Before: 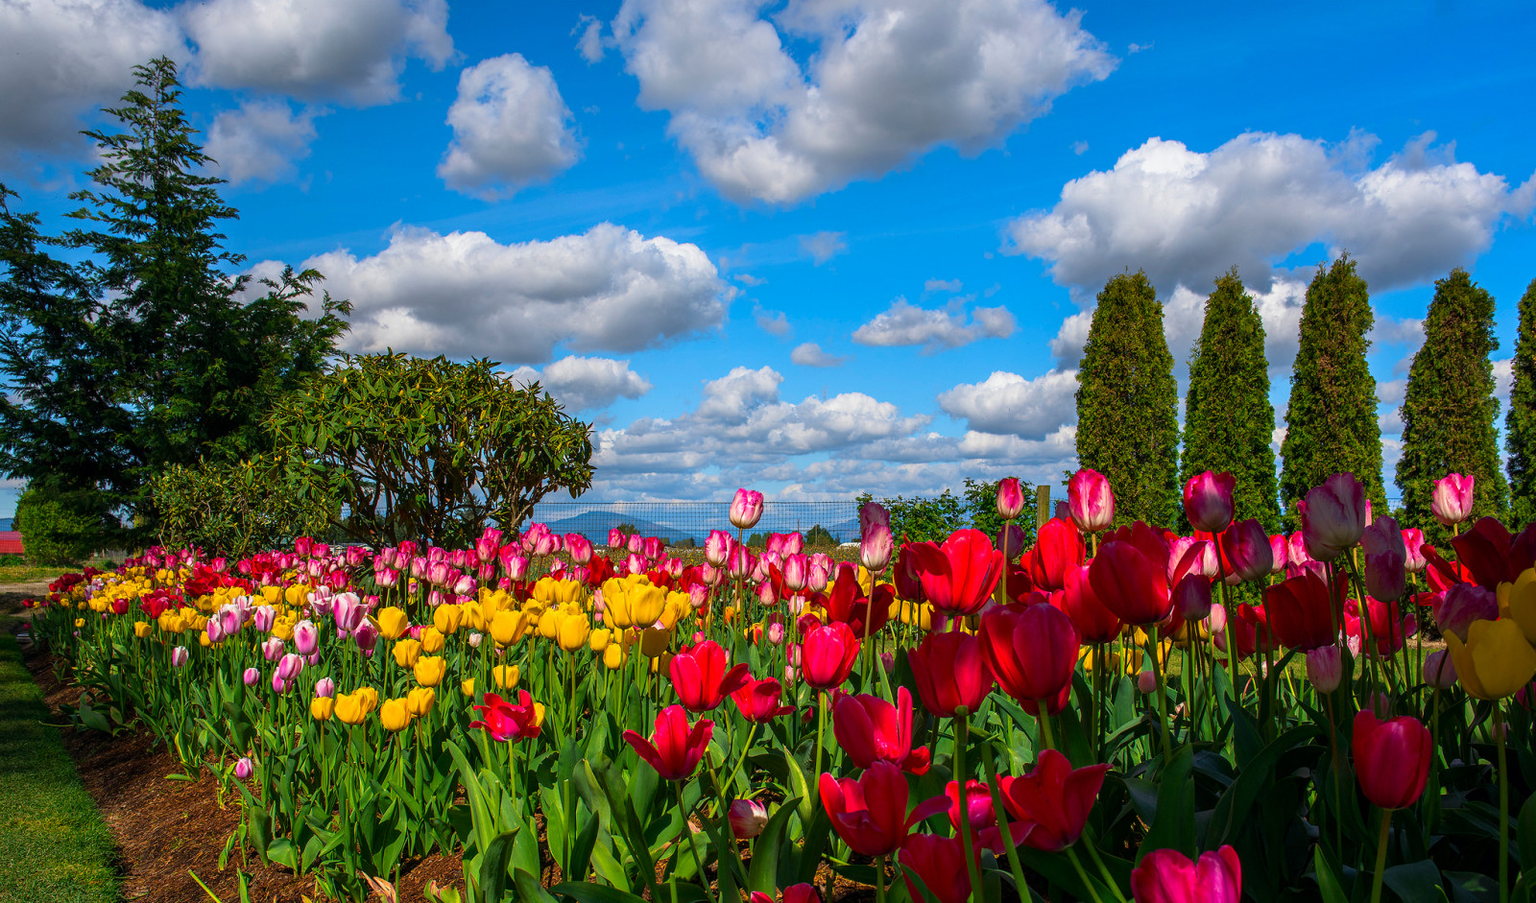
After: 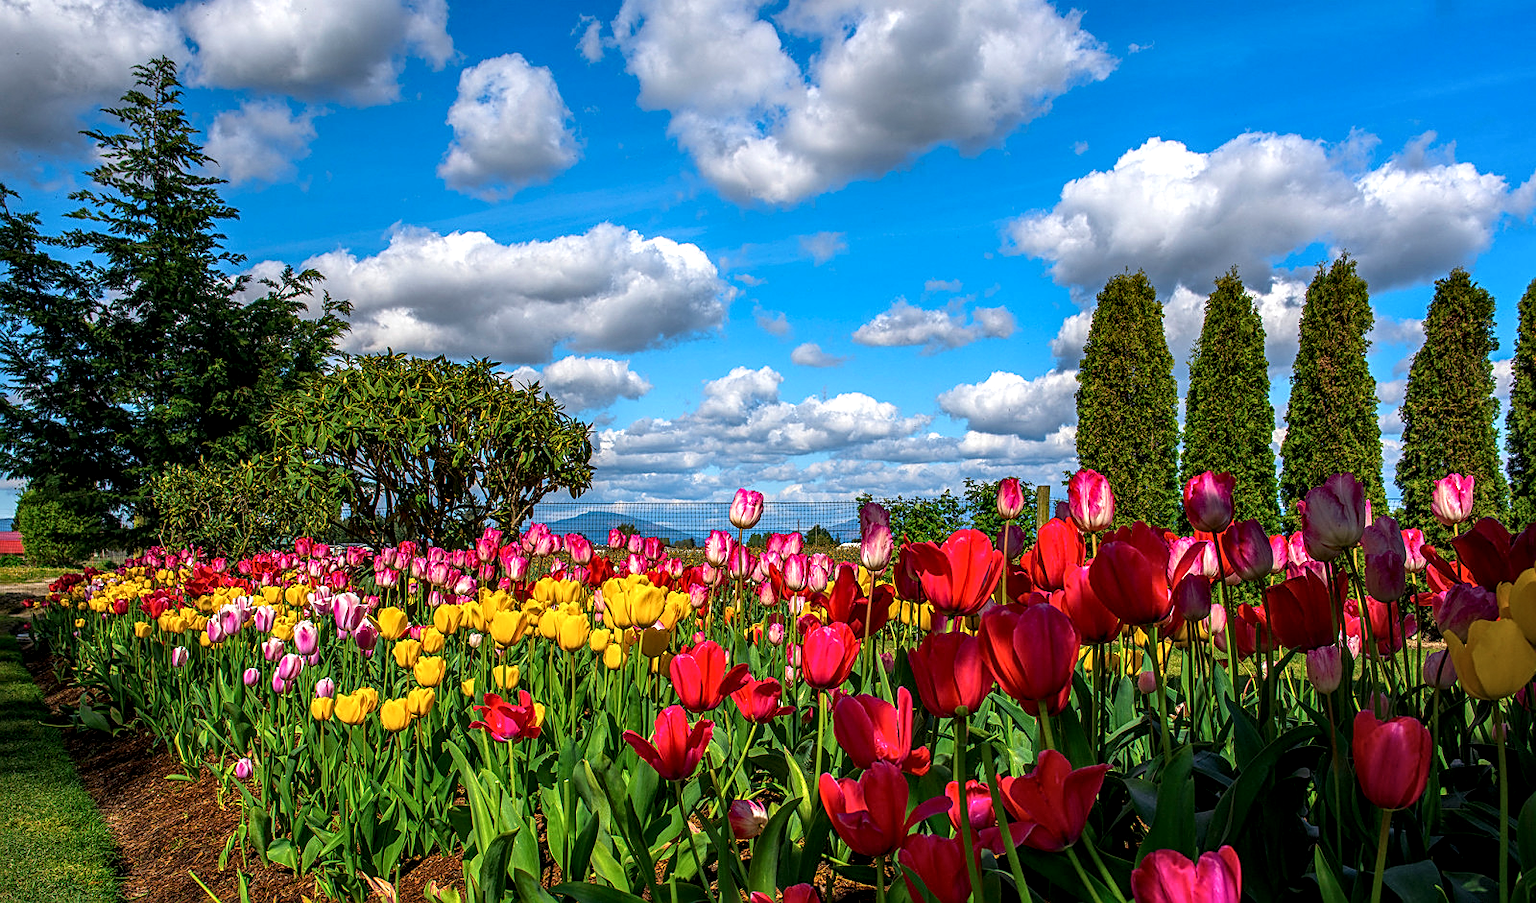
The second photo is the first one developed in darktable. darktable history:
exposure: exposure 0.202 EV, compensate highlight preservation false
local contrast: detail 142%
sharpen: on, module defaults
